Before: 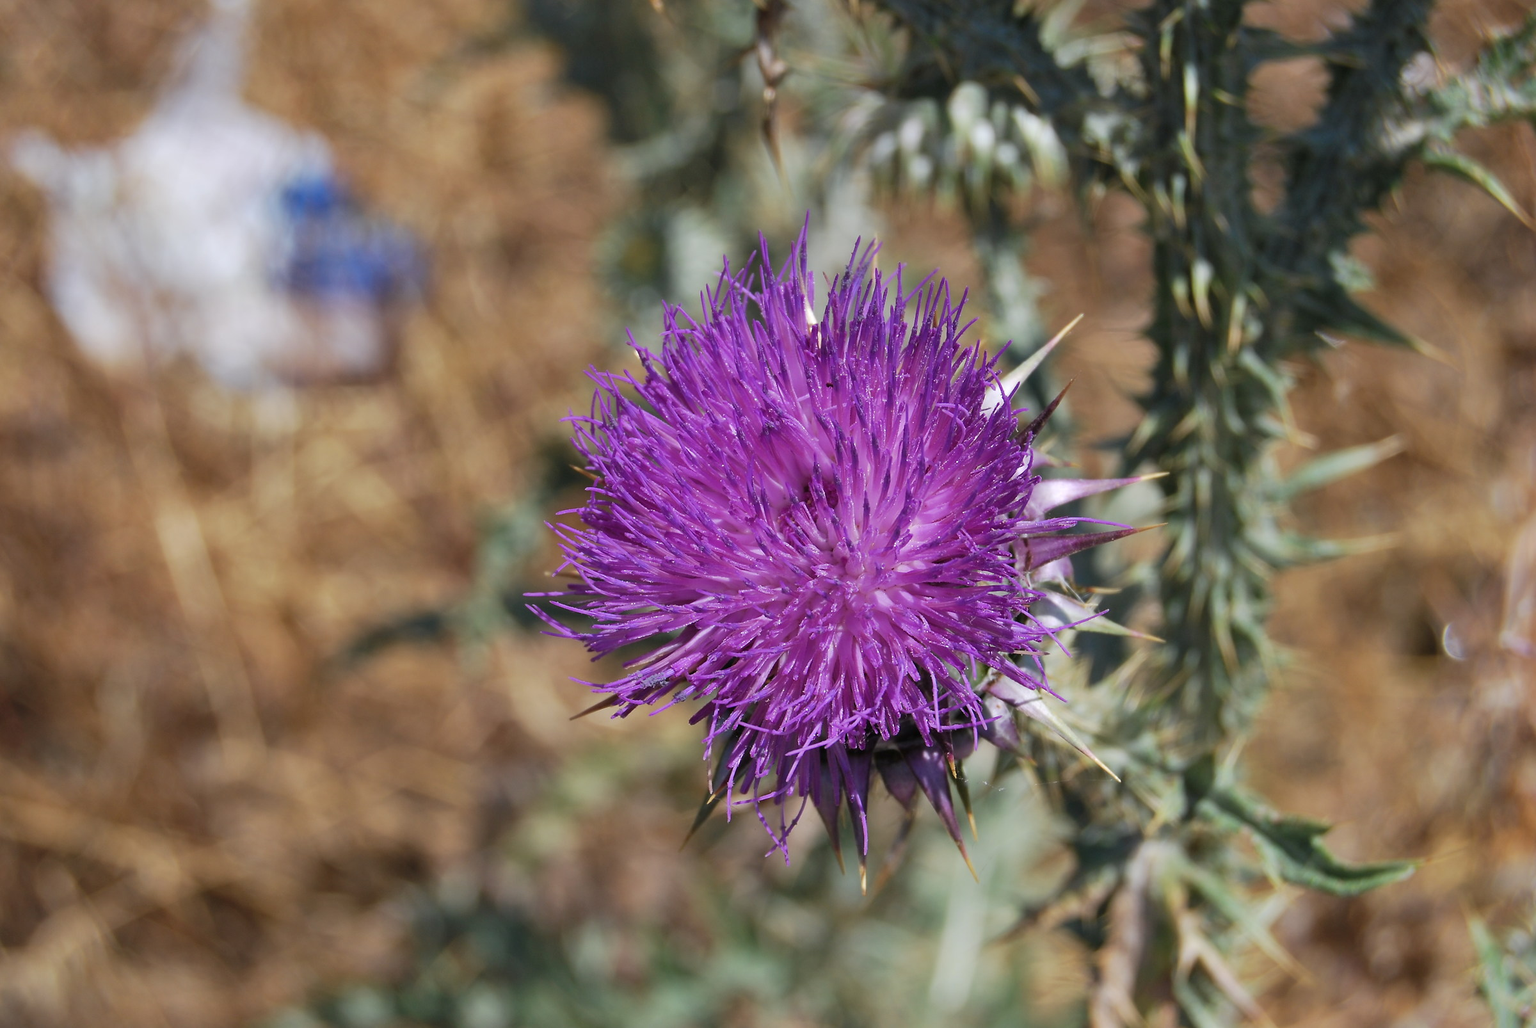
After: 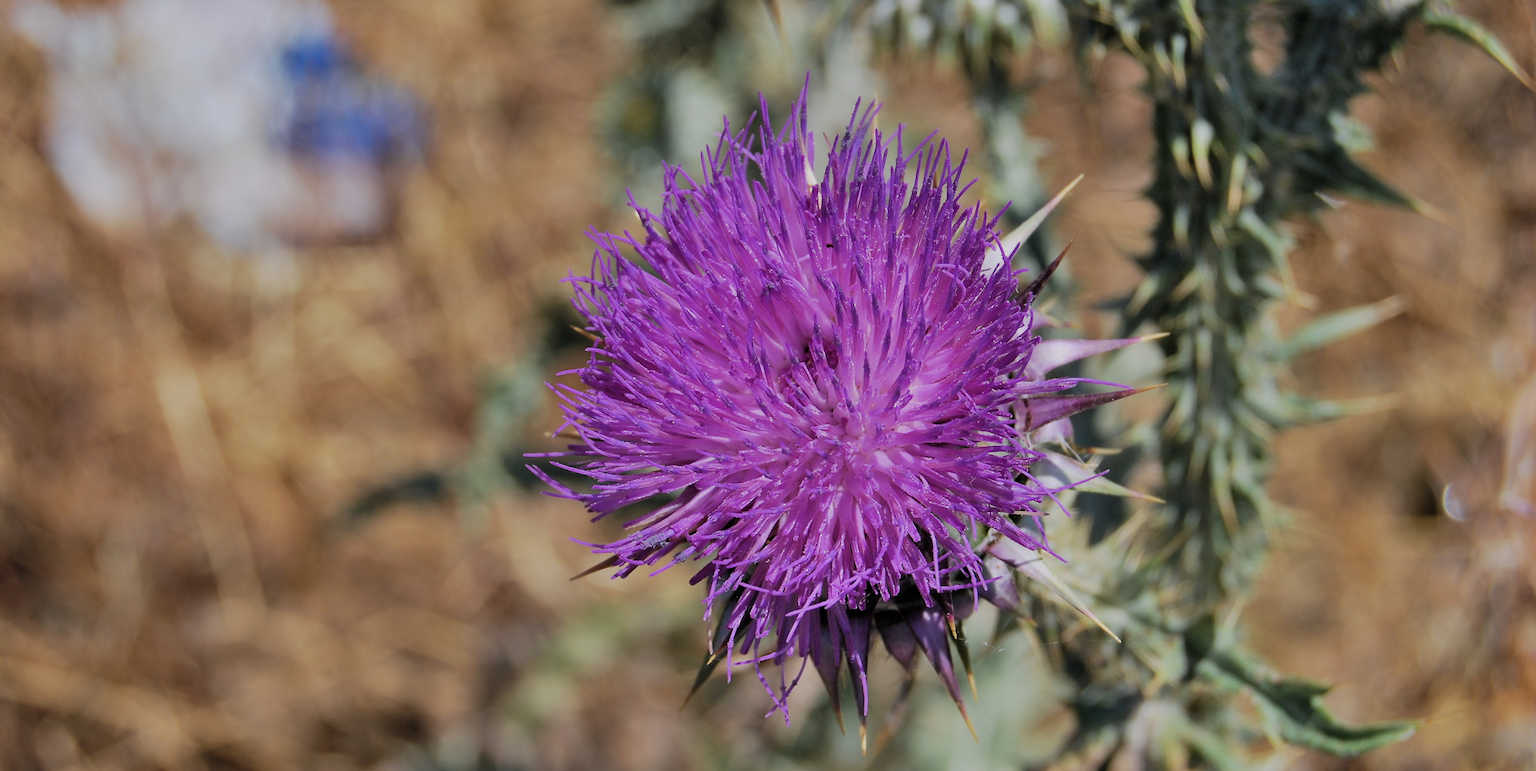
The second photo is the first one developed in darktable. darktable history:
filmic rgb: black relative exposure -7.65 EV, white relative exposure 4.56 EV, threshold 5.97 EV, hardness 3.61, color science v6 (2022), enable highlight reconstruction true
shadows and highlights: soften with gaussian
crop: top 13.633%, bottom 11.264%
